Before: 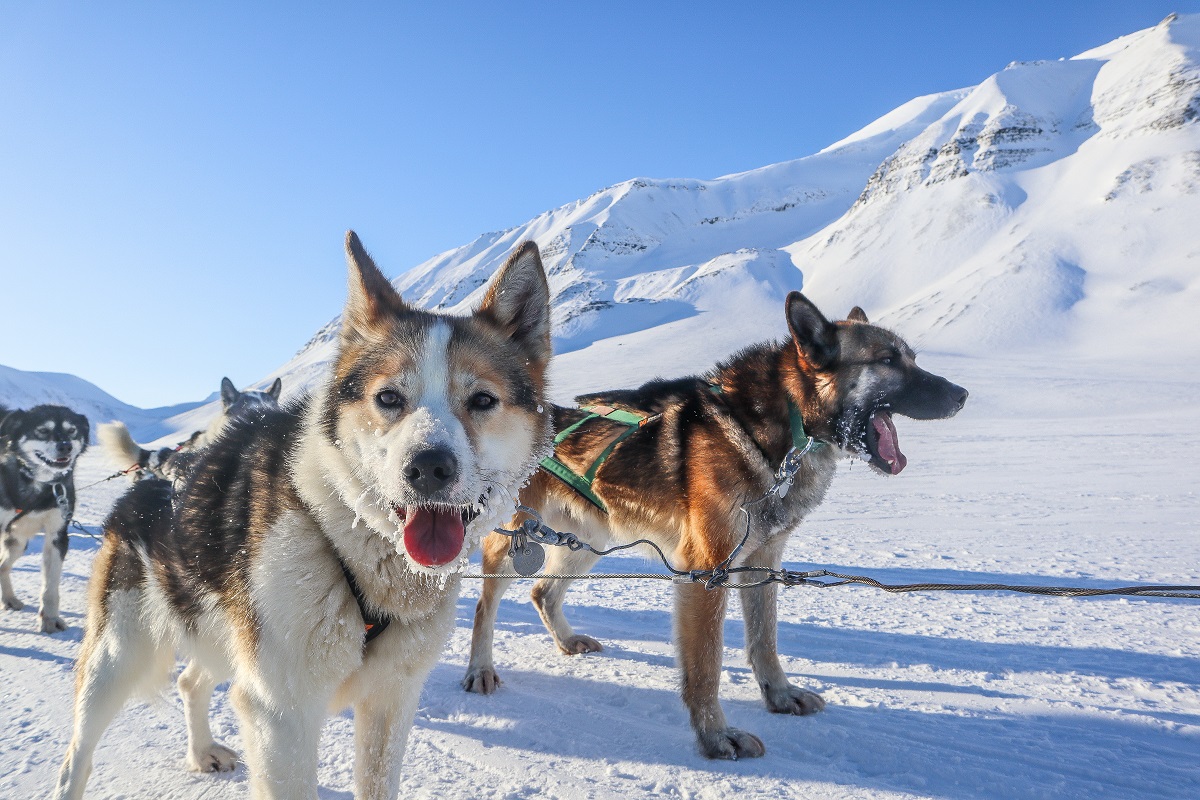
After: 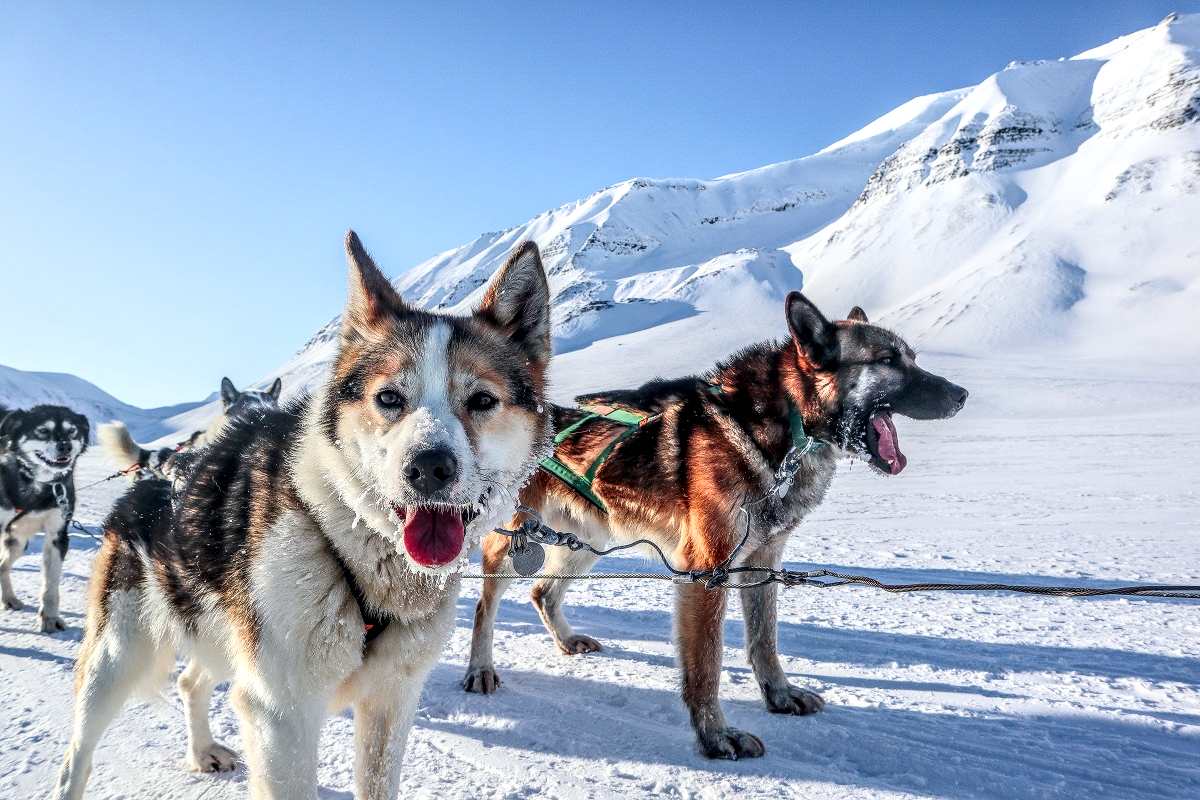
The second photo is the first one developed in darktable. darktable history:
tone curve: curves: ch0 [(0, 0.025) (0.15, 0.143) (0.452, 0.486) (0.751, 0.788) (1, 0.961)]; ch1 [(0, 0) (0.416, 0.4) (0.476, 0.469) (0.497, 0.494) (0.546, 0.571) (0.566, 0.607) (0.62, 0.657) (1, 1)]; ch2 [(0, 0) (0.386, 0.397) (0.505, 0.498) (0.547, 0.546) (0.579, 0.58) (1, 1)], color space Lab, independent channels, preserve colors none
local contrast: highlights 79%, shadows 56%, detail 175%, midtone range 0.428
